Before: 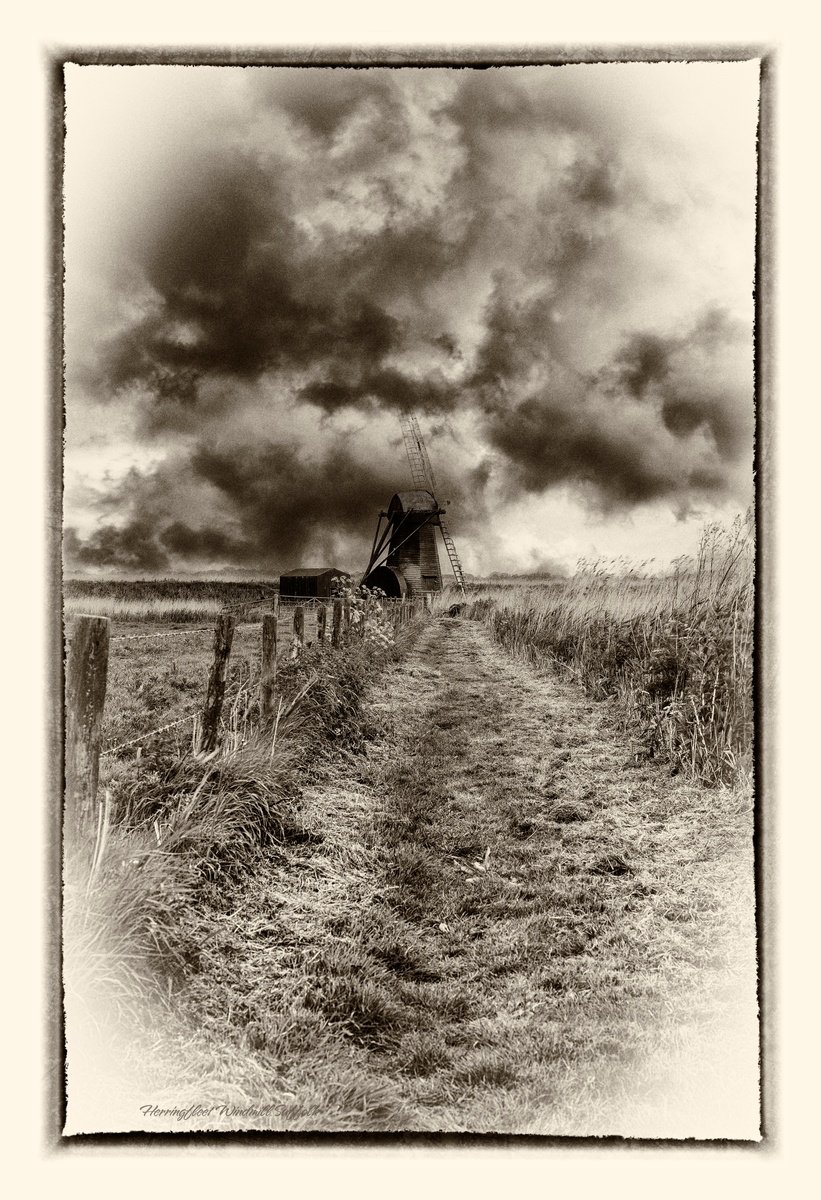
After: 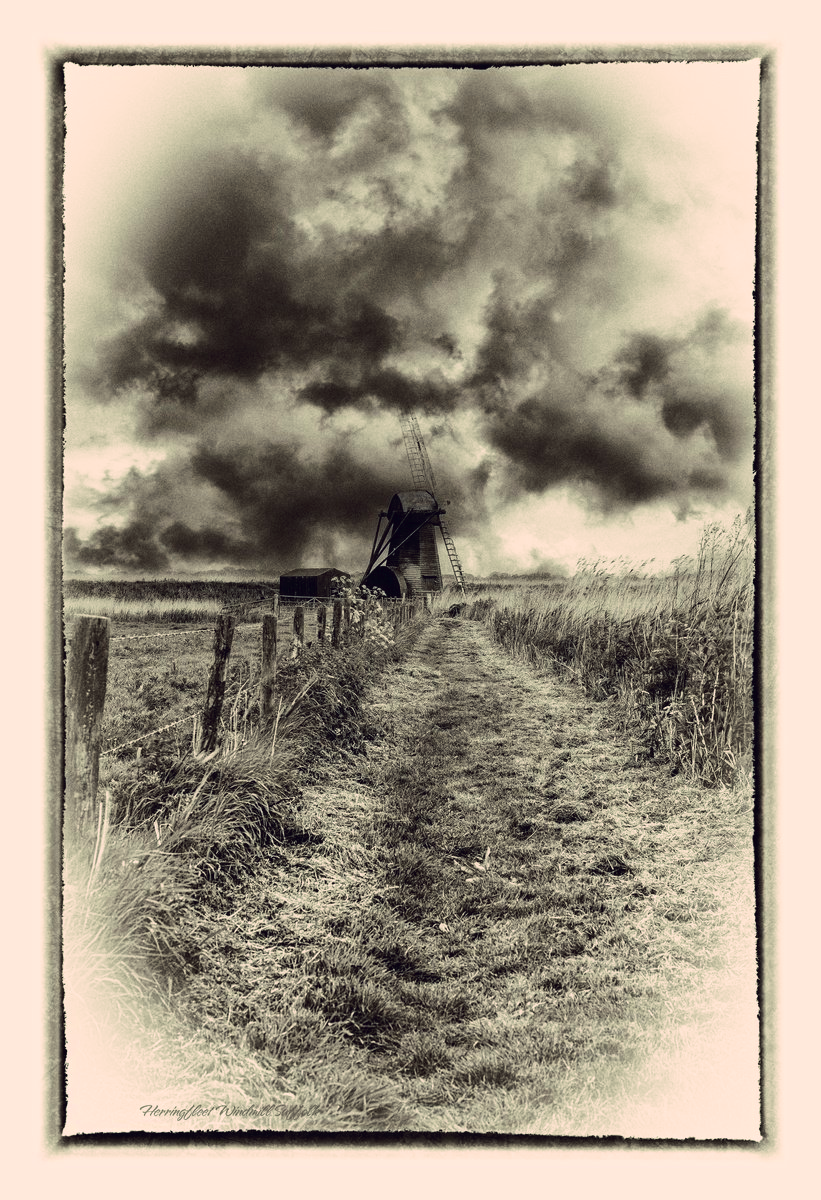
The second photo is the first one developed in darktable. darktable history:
tone curve: curves: ch0 [(0, 0) (0.003, 0.014) (0.011, 0.019) (0.025, 0.029) (0.044, 0.047) (0.069, 0.071) (0.1, 0.101) (0.136, 0.131) (0.177, 0.166) (0.224, 0.212) (0.277, 0.263) (0.335, 0.32) (0.399, 0.387) (0.468, 0.459) (0.543, 0.541) (0.623, 0.626) (0.709, 0.717) (0.801, 0.813) (0.898, 0.909) (1, 1)], preserve colors none
color look up table: target L [99.3, 97.57, 87.43, 87.37, 77.89, 72.48, 73.7, 56.98, 47.12, 10.75, 201.48, 87.12, 83.55, 80.06, 78.56, 68.86, 67.93, 68.64, 58.63, 48.96, 49.22, 41.65, 30.73, 30.12, 15.3, 95.98, 80.08, 68.48, 66.4, 61.97, 56.46, 57.4, 54.98, 50.45, 43.51, 47.54, 36.39, 35.65, 36.6, 32.42, 13.54, 1.608, 96.79, 88.54, 72.41, 69.59, 66.25, 46.19, 29.06], target a [-33.45, -43.03, -72.69, -68.1, -28.44, -24.8, -65.02, -48.41, -19.44, -10.79, 0, 1.55, 7.251, 17.54, 5.428, 43.05, 38.35, 19.14, 3.306, 53.62, 69.84, 63.68, 29.69, 3.442, 36.5, 18.07, 17.98, 25.23, 56.86, -3.195, 78.59, 79.04, 41.8, 0.939, 6.472, 69.97, 51.66, 31.37, 62.83, 33.99, 31.49, 9.013, -41.7, -56.39, -20.64, -40.58, -23.41, -27.04, -1.715], target b [95.02, 38.92, 78.08, 29.07, 59.59, 25.38, 63.71, 33.27, 38.46, 0.582, -0.001, 31.02, 8.893, 12.21, 67.84, 21.77, 64.65, 35.78, 4.503, 36.95, 61.09, 4.288, 36.94, 7.899, 8.988, 3.17, -12.21, -35.08, -33.79, -46.42, -17.84, -48.95, -0.985, -18.4, -48.28, -23.81, -86.33, -77.48, -51.66, -18.96, -42.88, -12.9, 6.267, -3.564, -9.769, -7.686, -35.32, -7.695, -35.12], num patches 49
